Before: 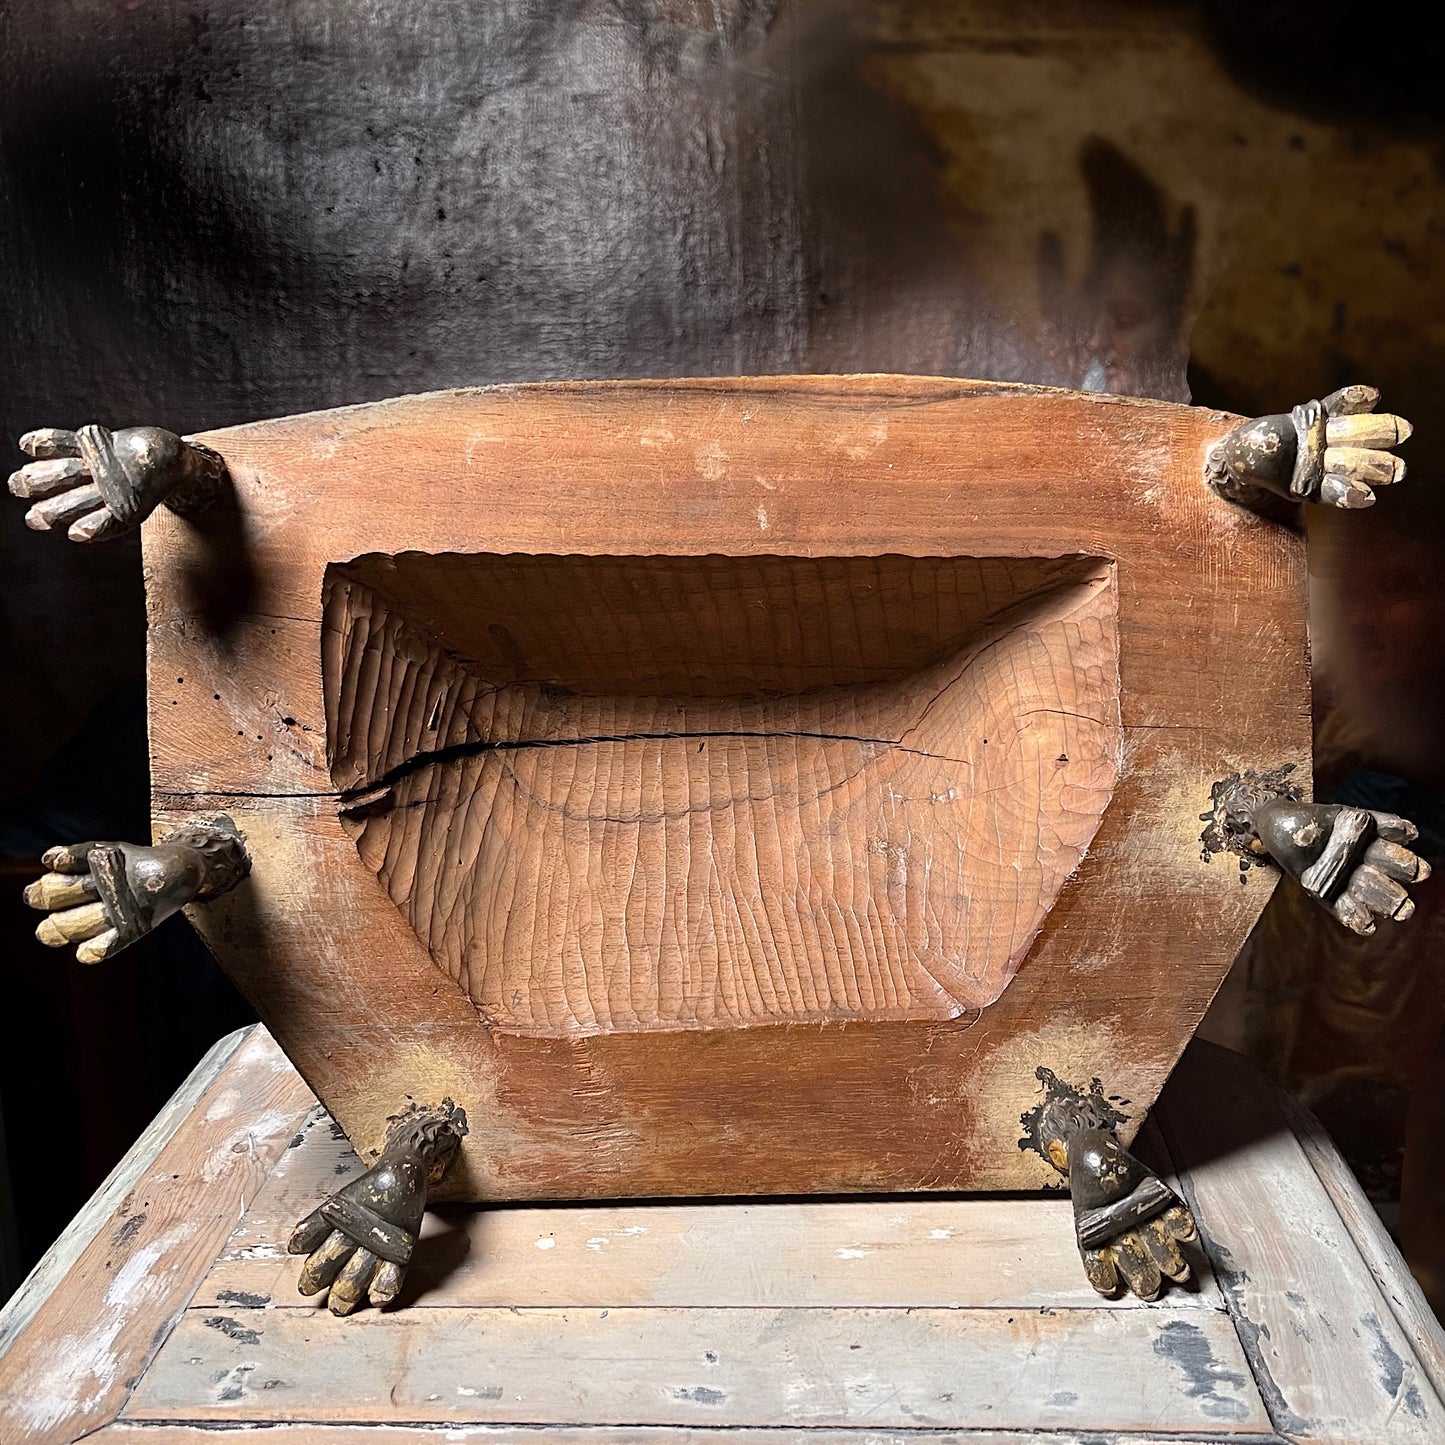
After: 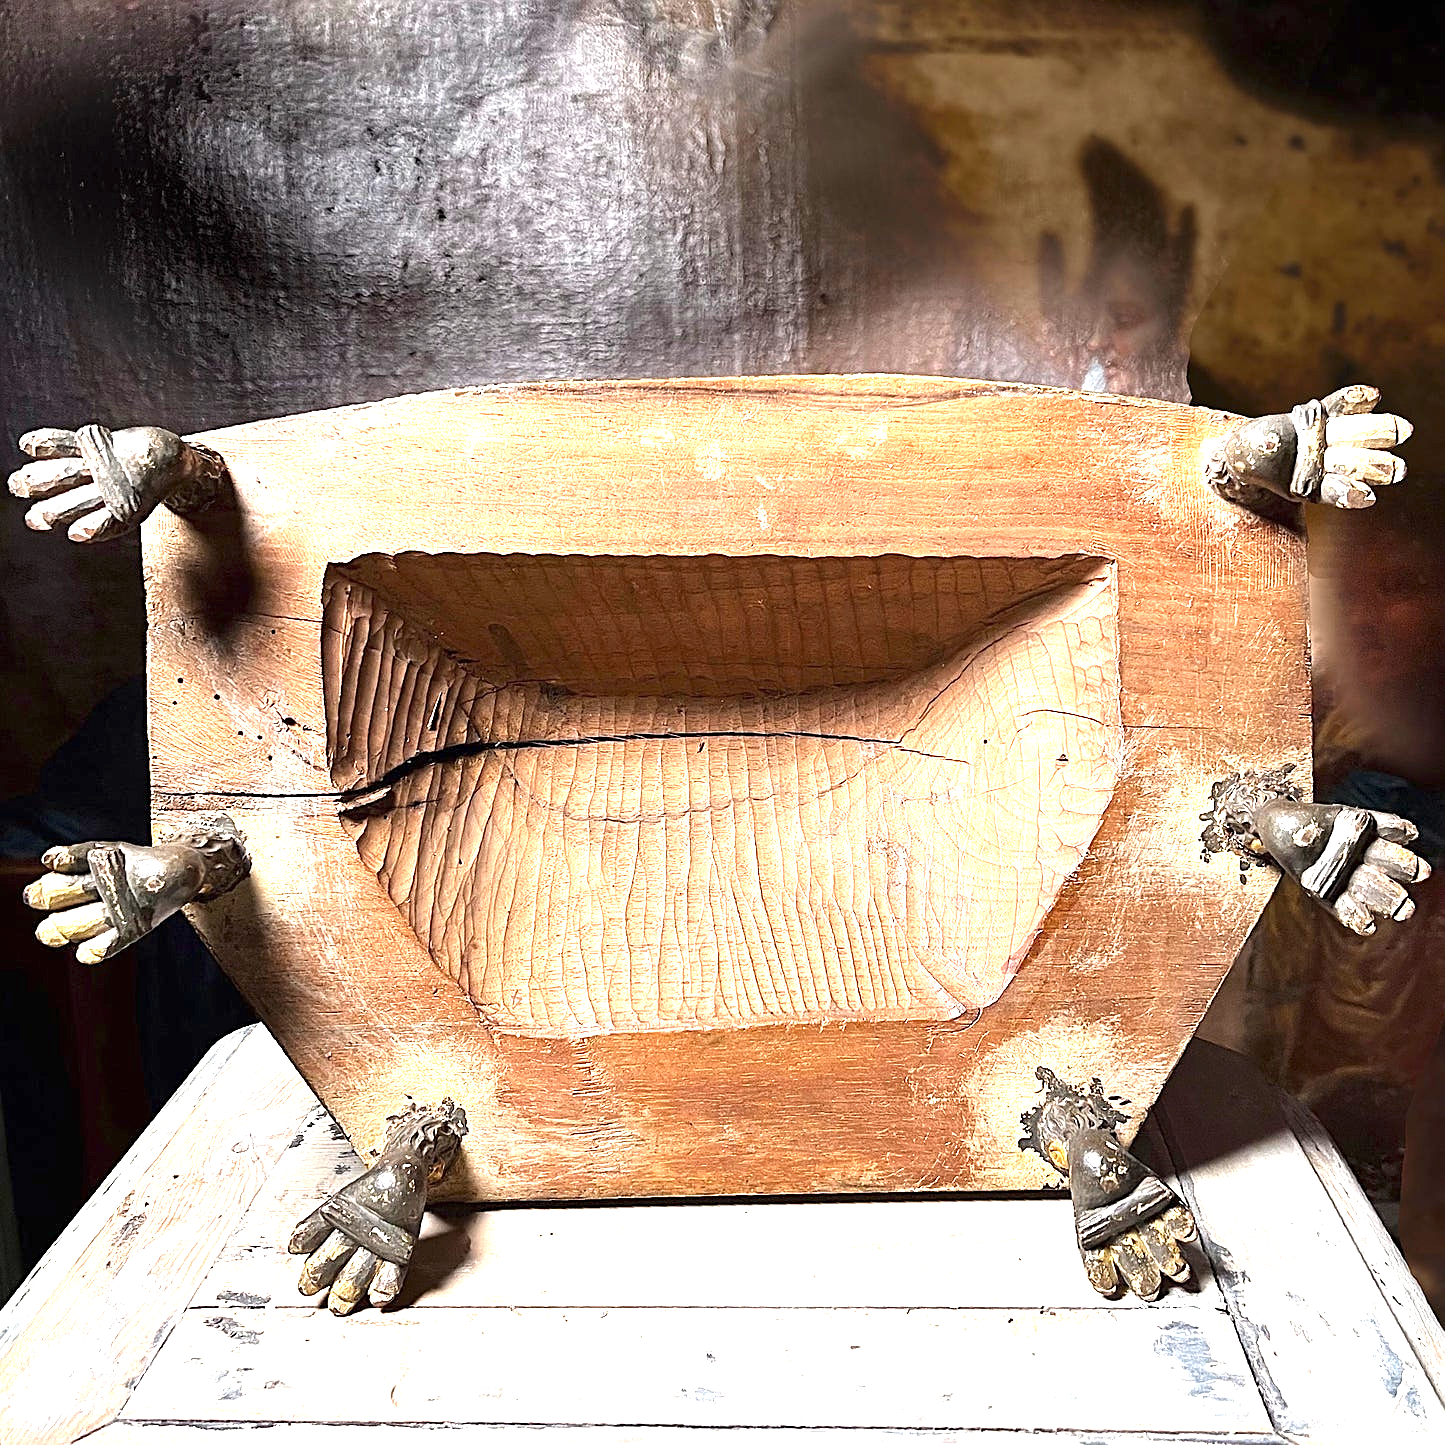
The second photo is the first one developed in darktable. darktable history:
sharpen: on, module defaults
tone equalizer: smoothing diameter 2.2%, edges refinement/feathering 22.25, mask exposure compensation -1.57 EV, filter diffusion 5
exposure: black level correction 0, exposure 1.585 EV, compensate exposure bias true, compensate highlight preservation false
